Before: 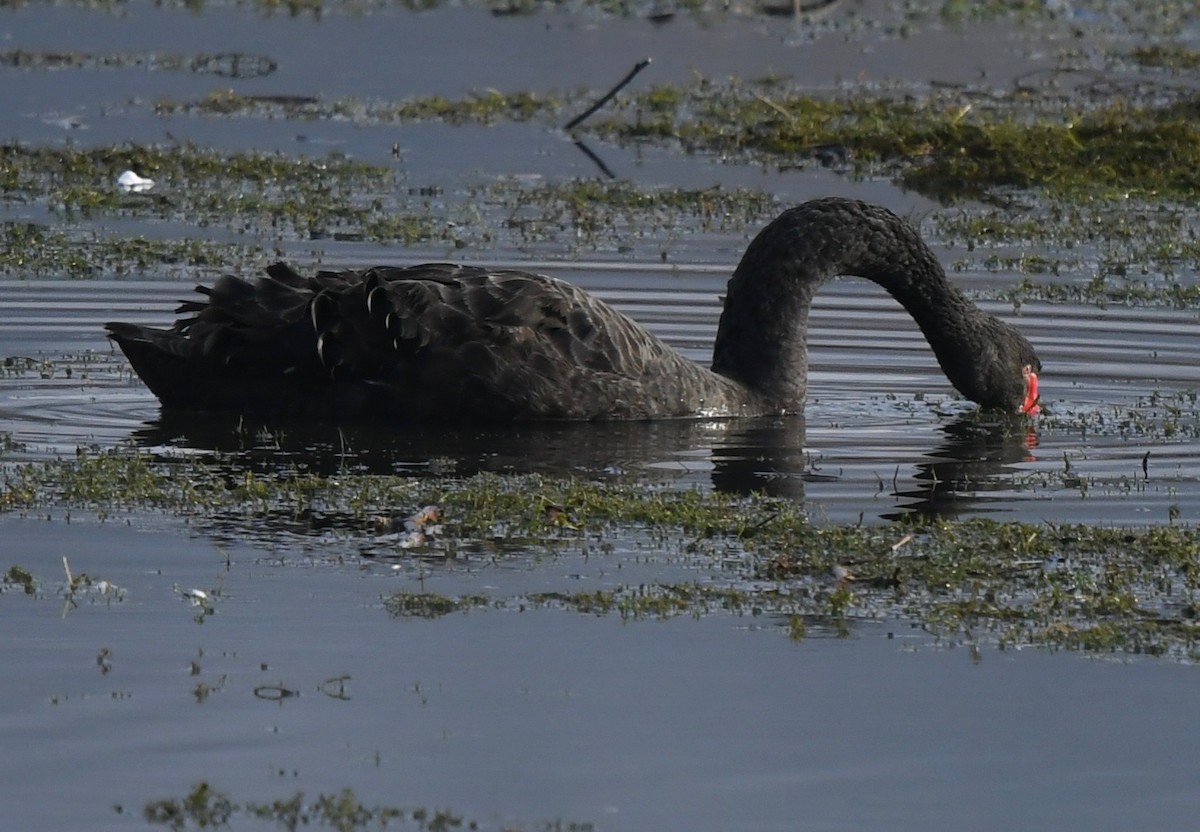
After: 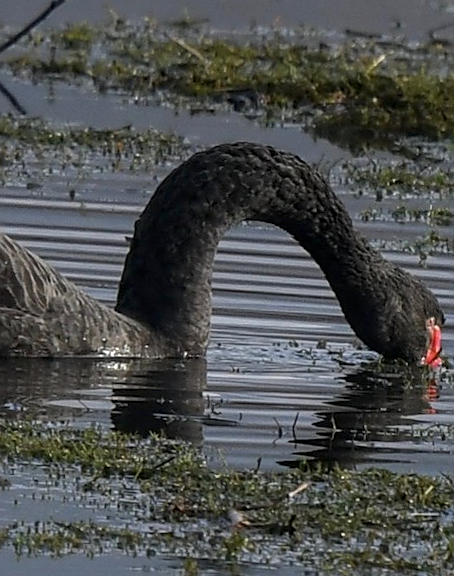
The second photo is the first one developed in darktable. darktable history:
rotate and perspective: rotation 2.27°, automatic cropping off
sharpen: on, module defaults
crop and rotate: left 49.936%, top 10.094%, right 13.136%, bottom 24.256%
local contrast: on, module defaults
